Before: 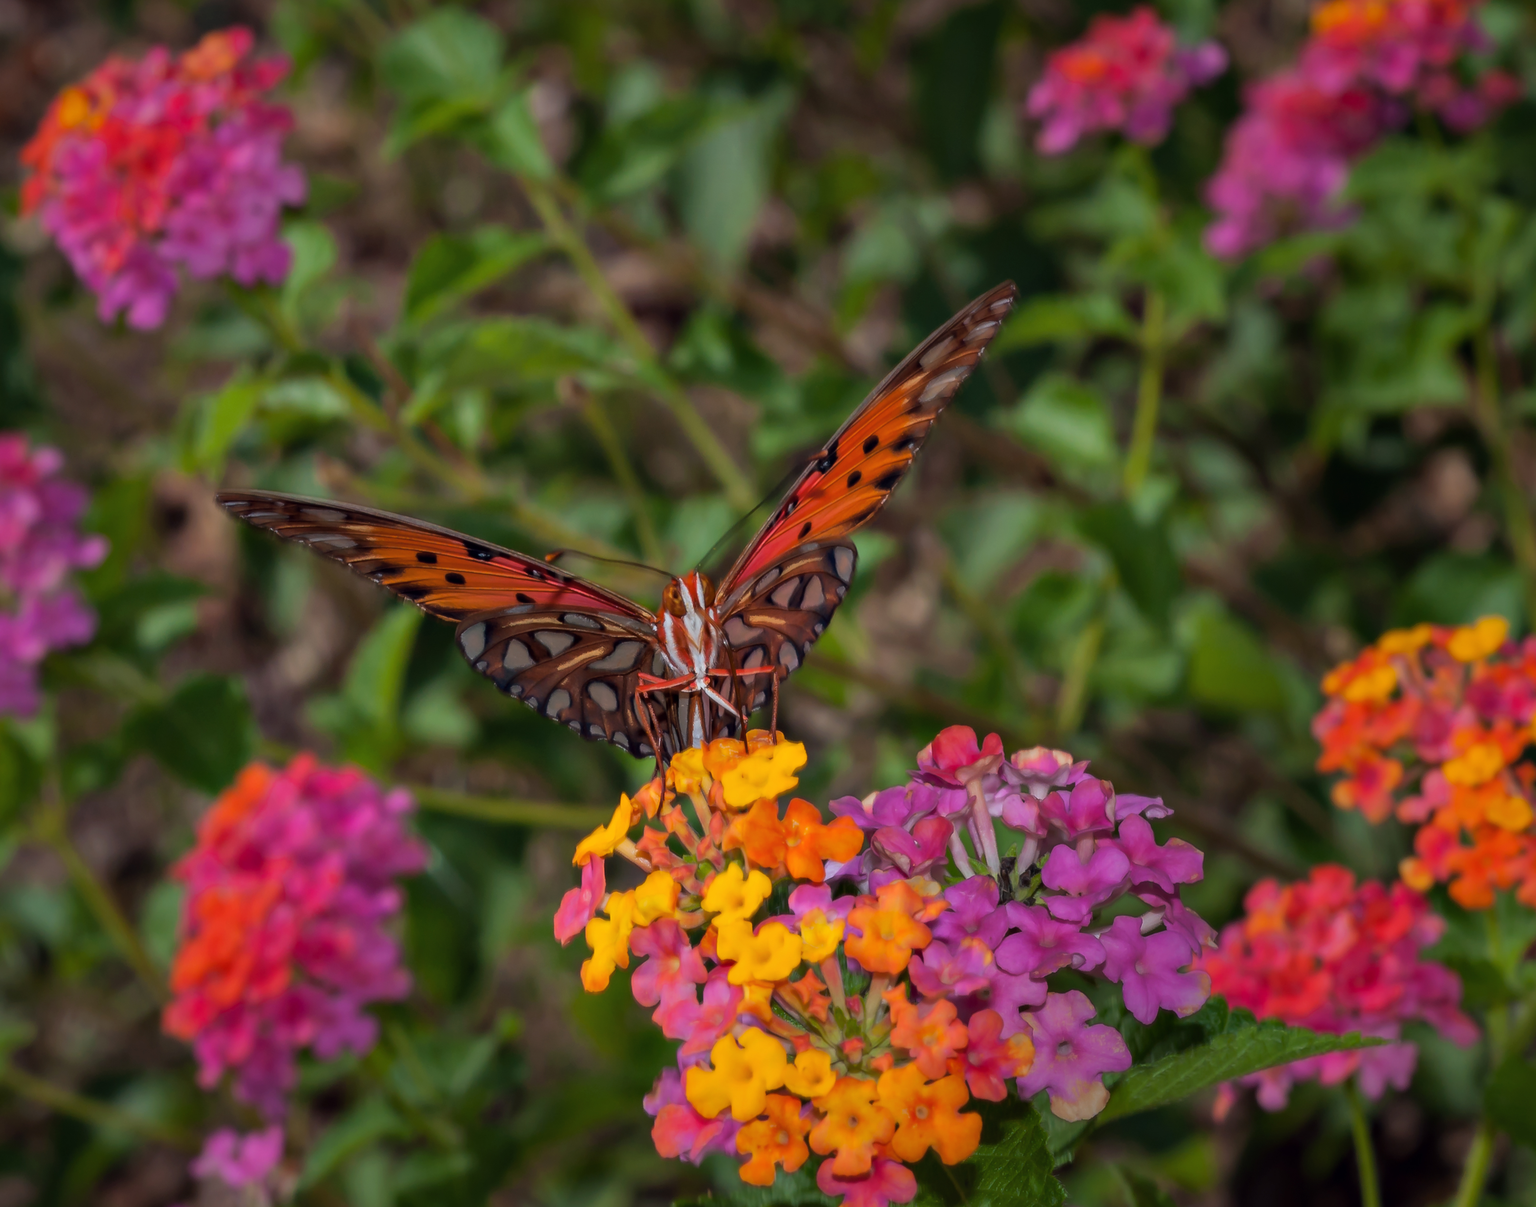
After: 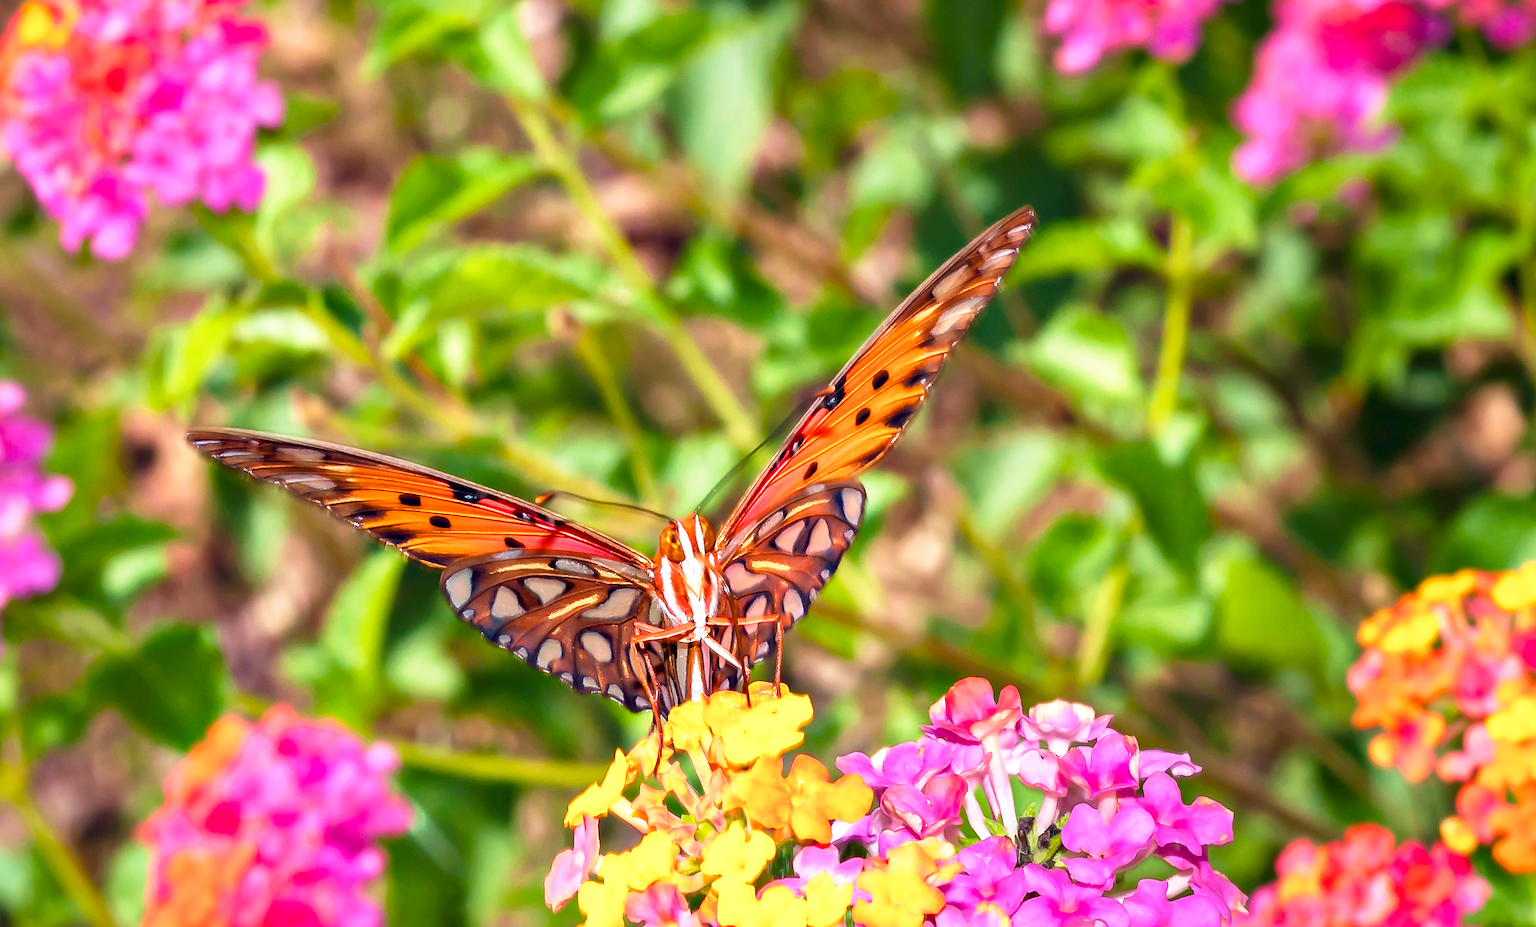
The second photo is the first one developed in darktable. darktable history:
sharpen: amount 0.733
color balance rgb: highlights gain › chroma 1.057%, highlights gain › hue 60.05°, perceptual saturation grading › global saturation 20%, perceptual saturation grading › highlights -25.841%, perceptual saturation grading › shadows 25.759%, global vibrance 20%
crop: left 2.641%, top 7.177%, right 2.98%, bottom 20.259%
velvia: on, module defaults
local contrast: highlights 62%, shadows 111%, detail 106%, midtone range 0.53
base curve: curves: ch0 [(0, 0) (0.557, 0.834) (1, 1)], preserve colors none
exposure: black level correction 0, exposure 1.463 EV, compensate exposure bias true, compensate highlight preservation false
